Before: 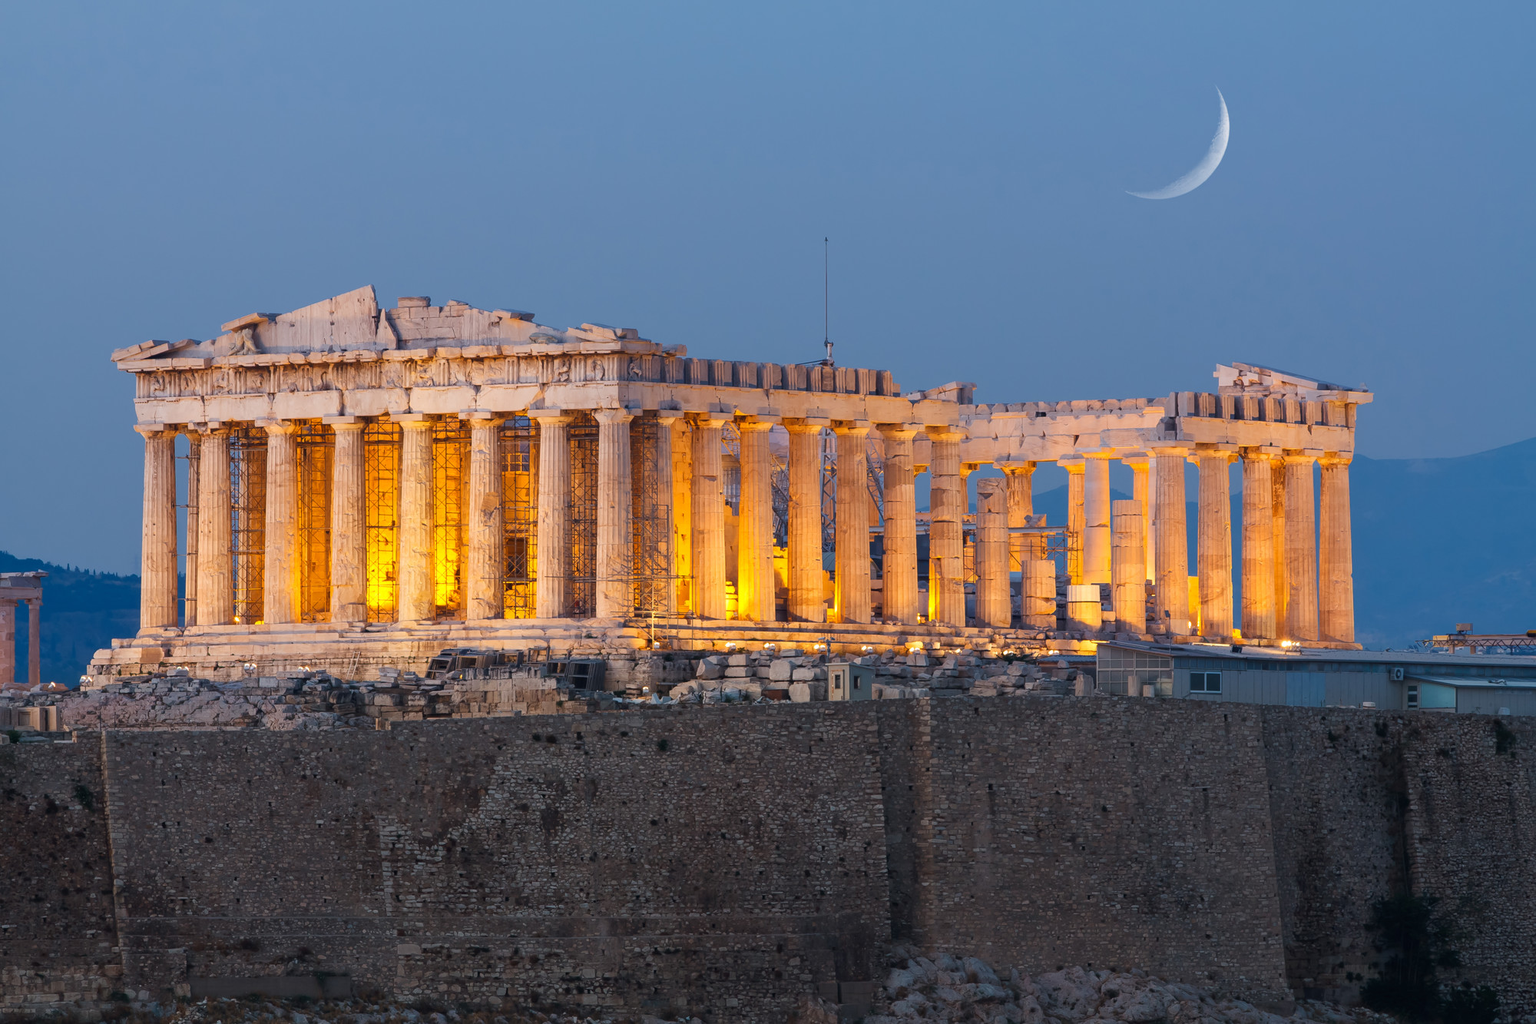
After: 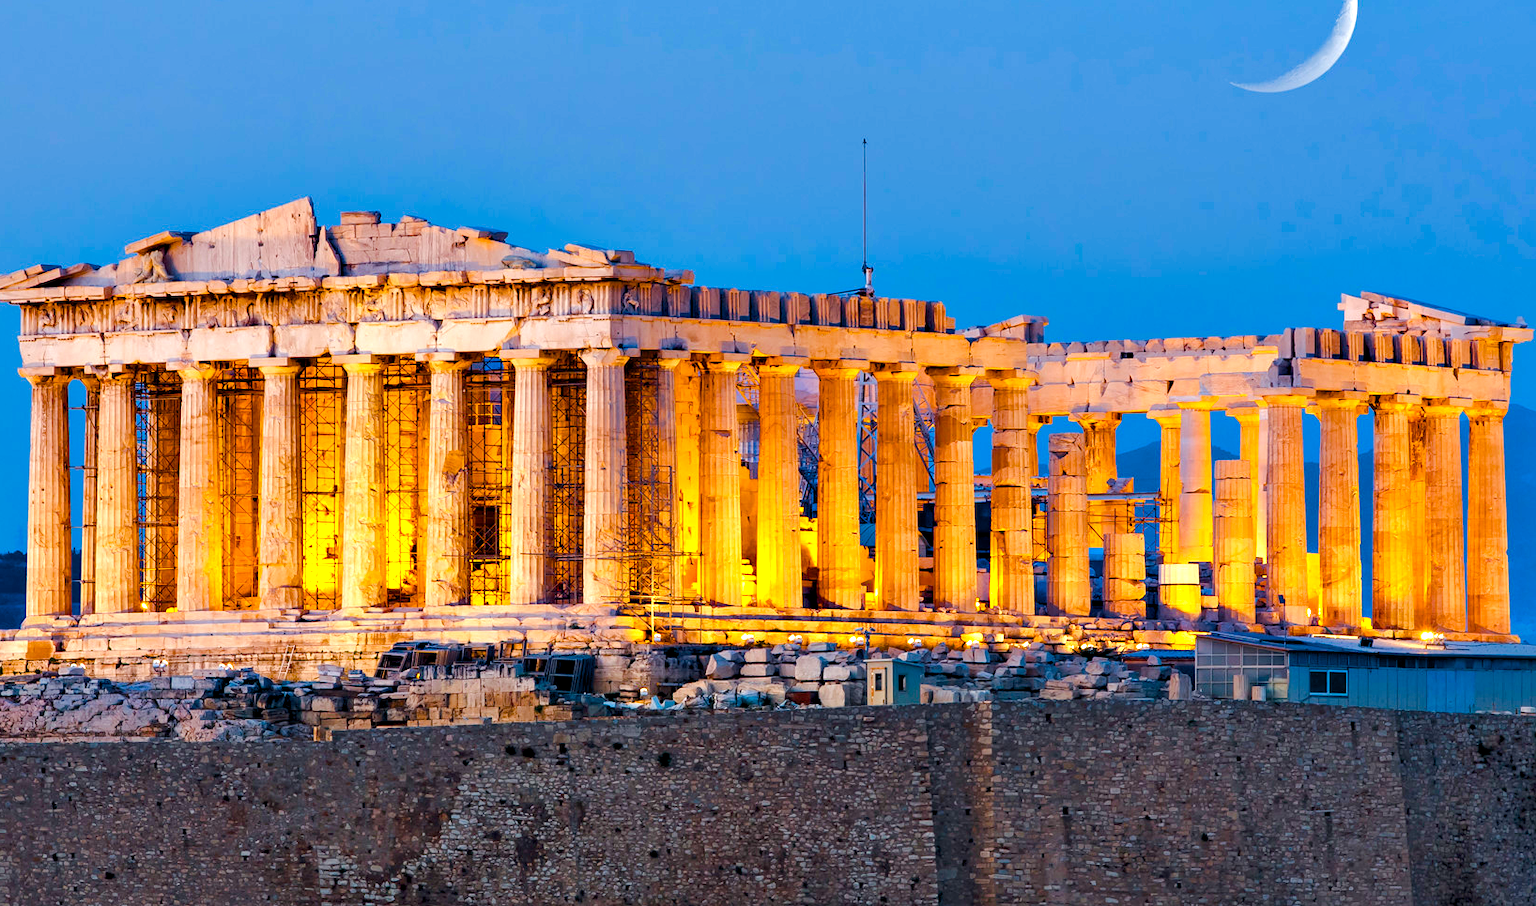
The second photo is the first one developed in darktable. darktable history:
exposure: exposure 0.198 EV, compensate exposure bias true, compensate highlight preservation false
contrast equalizer: octaves 7, y [[0.6 ×6], [0.55 ×6], [0 ×6], [0 ×6], [0 ×6]]
crop: left 7.787%, top 12.125%, right 10.41%, bottom 15.463%
color balance rgb: perceptual saturation grading › global saturation 55.195%, perceptual saturation grading › highlights -50.605%, perceptual saturation grading › mid-tones 39.685%, perceptual saturation grading › shadows 30.097%, perceptual brilliance grading › mid-tones 9.472%, perceptual brilliance grading › shadows 14.987%, global vibrance 33.19%
